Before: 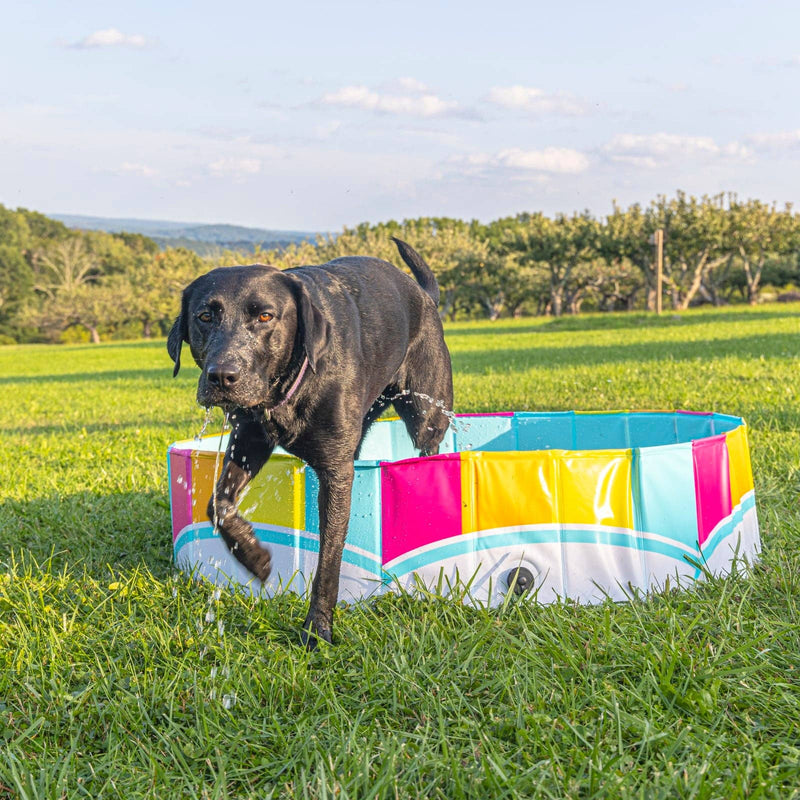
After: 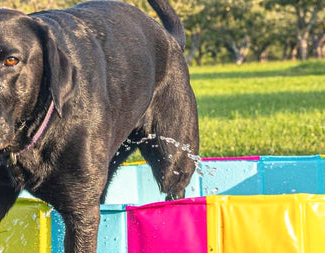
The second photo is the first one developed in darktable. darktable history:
shadows and highlights: shadows 0.671, highlights 39.8
exposure: compensate highlight preservation false
crop: left 31.795%, top 32.026%, right 27.506%, bottom 36.342%
